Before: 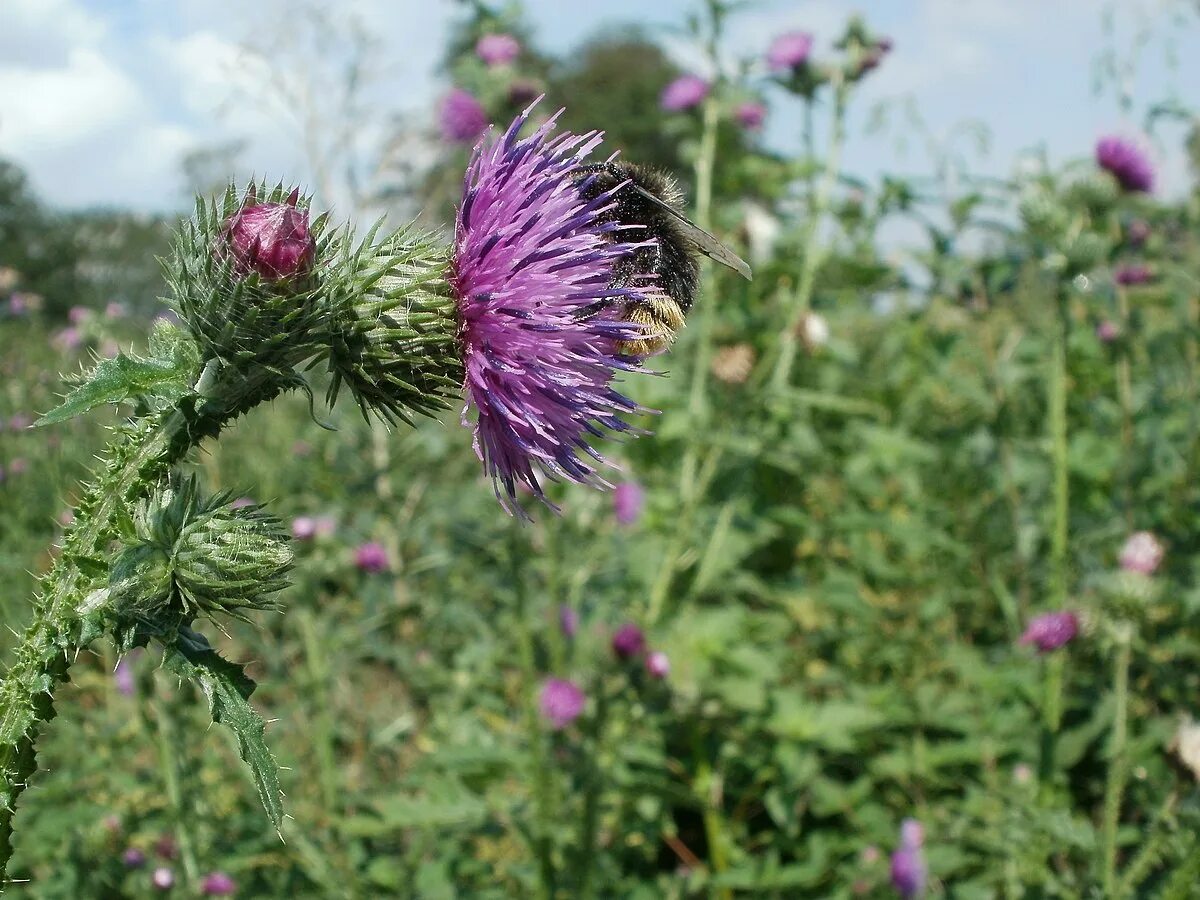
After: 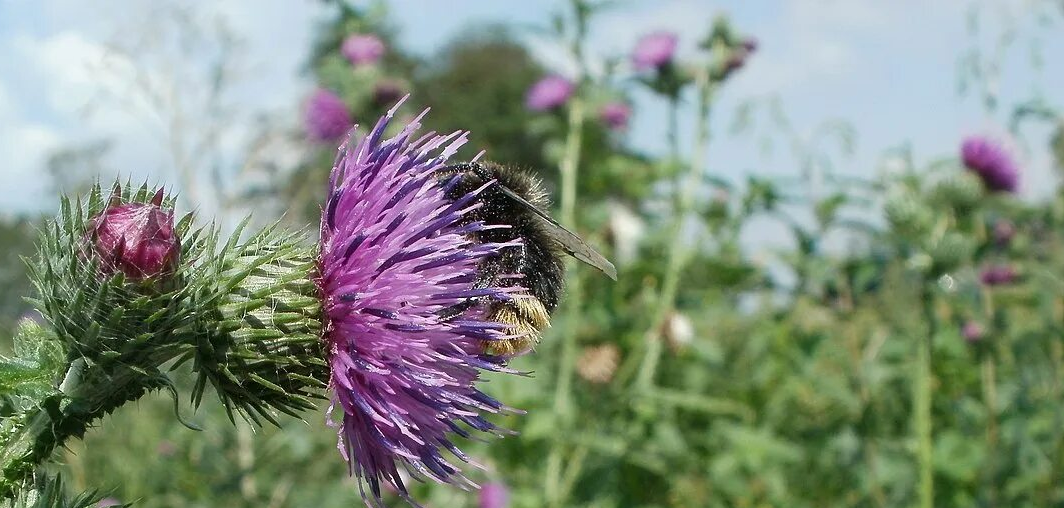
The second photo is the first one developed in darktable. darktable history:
crop and rotate: left 11.33%, bottom 43.53%
